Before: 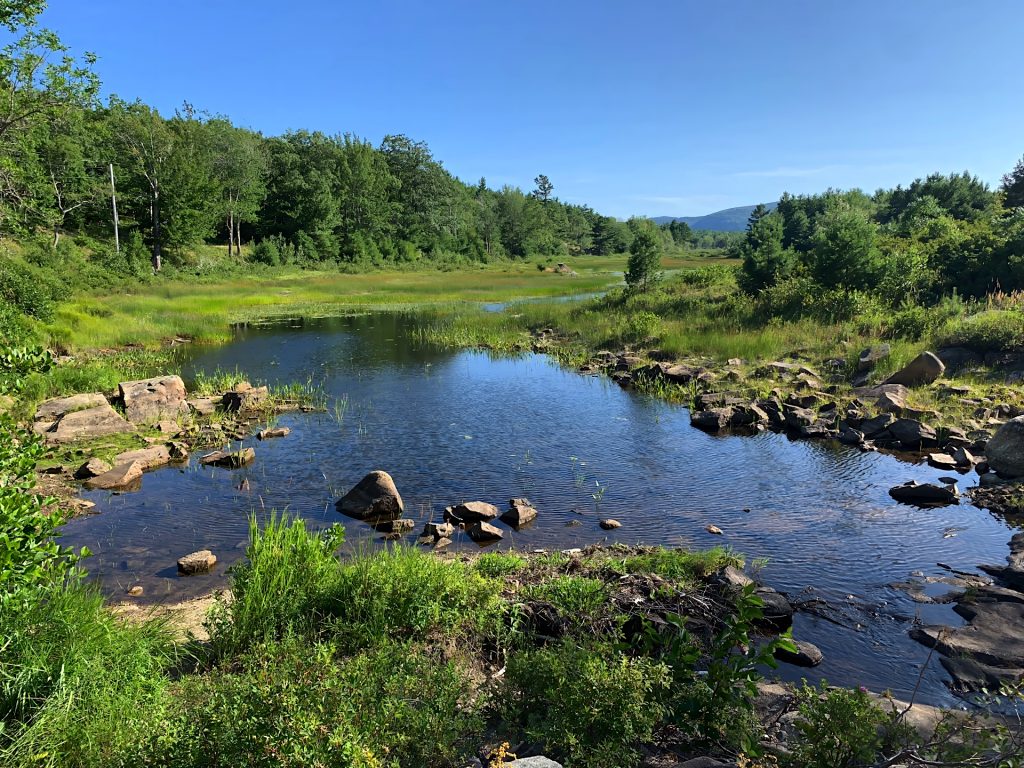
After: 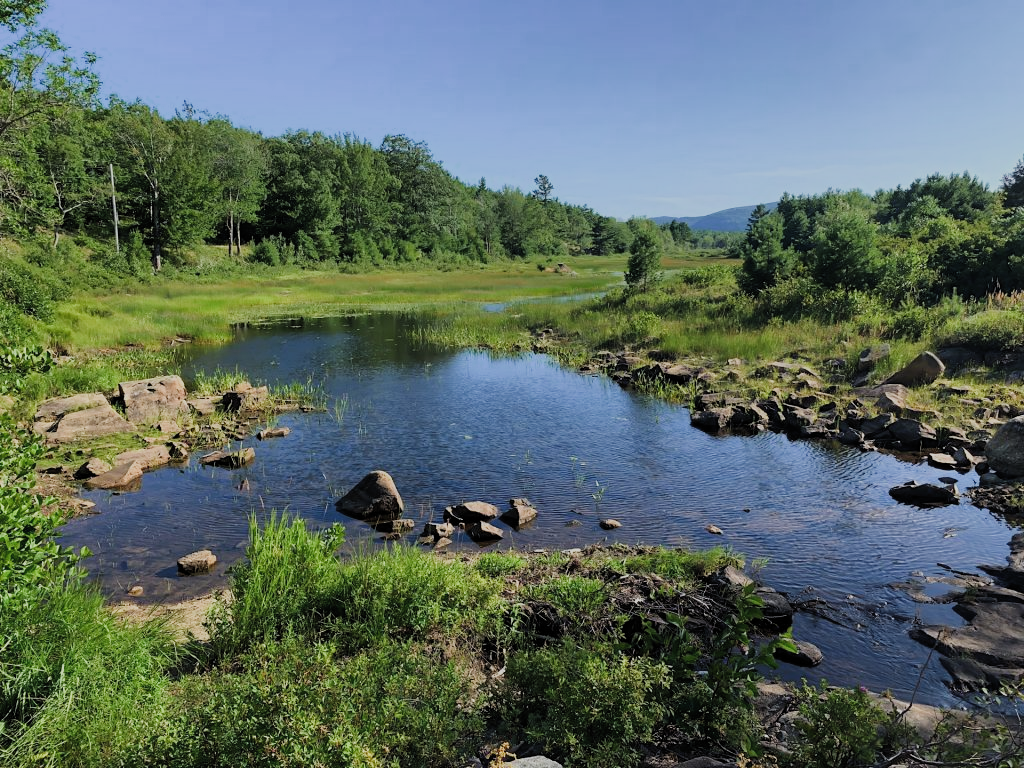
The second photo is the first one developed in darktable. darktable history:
filmic rgb: black relative exposure -7.99 EV, white relative exposure 4.04 EV, threshold 5.96 EV, hardness 4.11, contrast 0.932, color science v5 (2021), contrast in shadows safe, contrast in highlights safe, enable highlight reconstruction true
